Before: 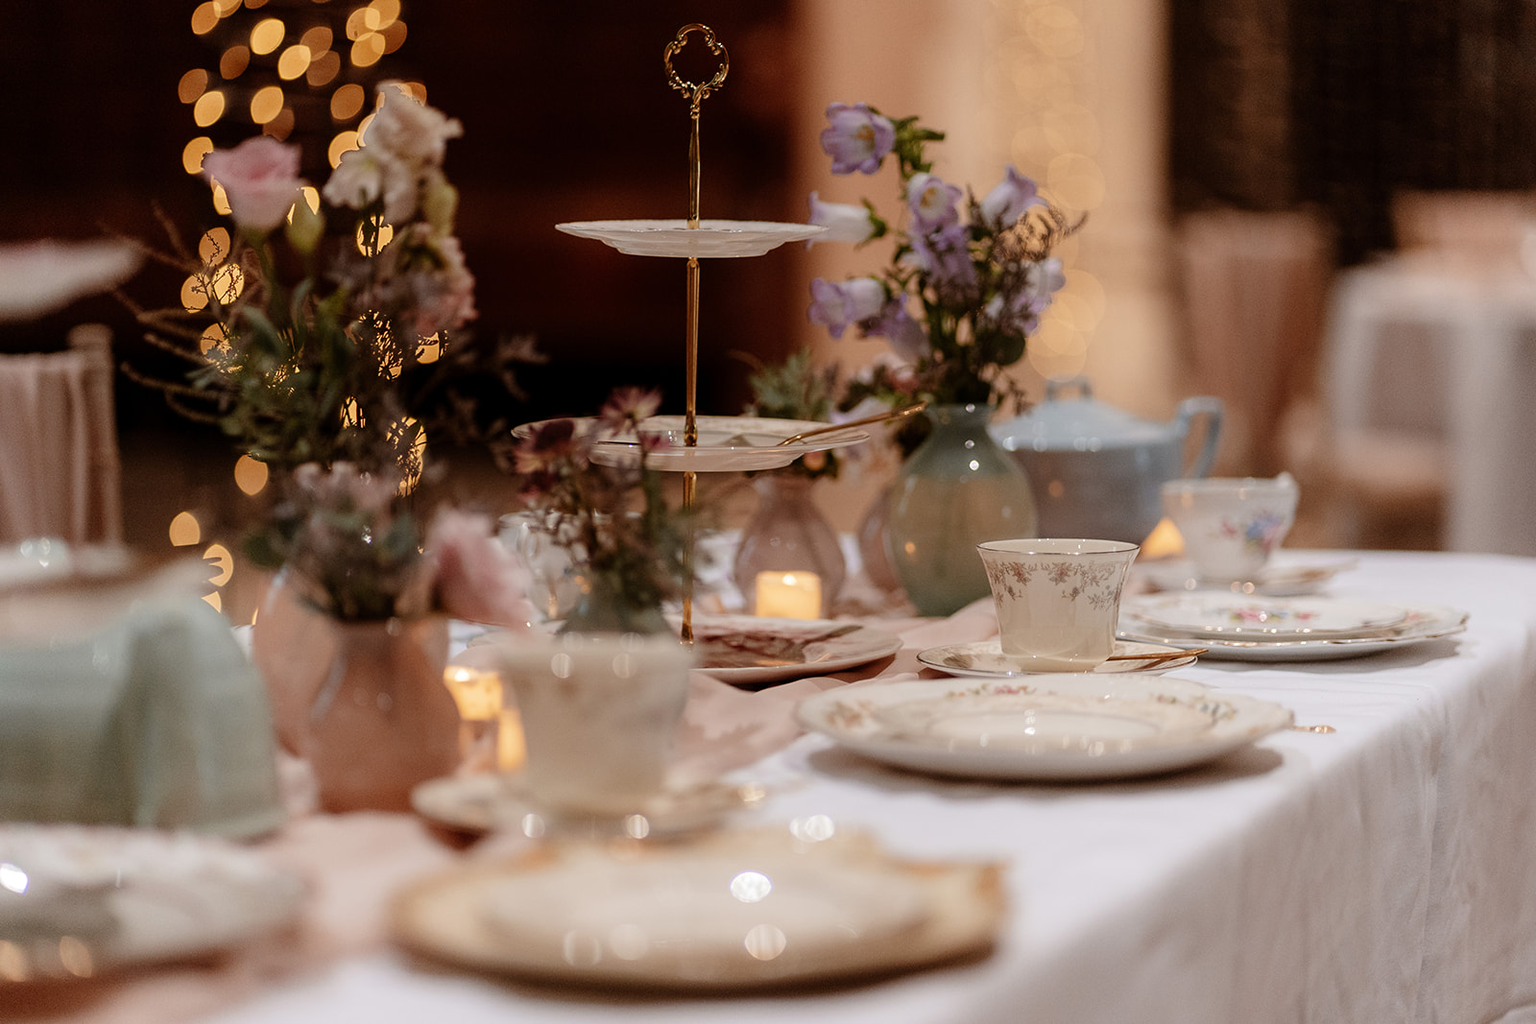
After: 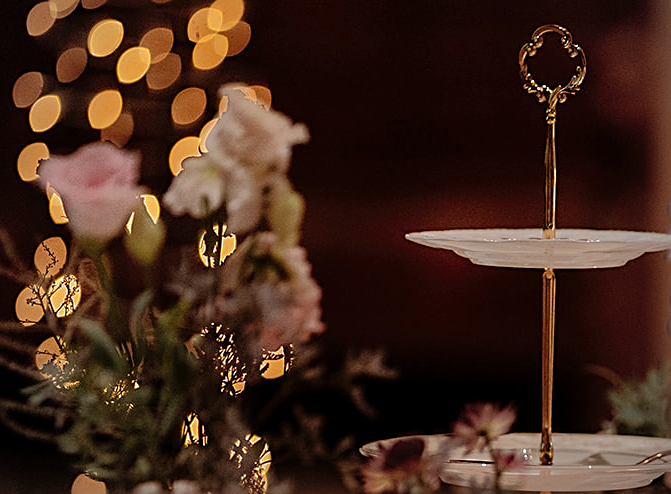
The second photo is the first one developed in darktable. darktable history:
shadows and highlights: shadows 40, highlights -60
crop and rotate: left 10.817%, top 0.062%, right 47.194%, bottom 53.626%
sharpen: on, module defaults
vignetting: fall-off radius 60.92%
tone equalizer: -8 EV -0.417 EV, -7 EV -0.389 EV, -6 EV -0.333 EV, -5 EV -0.222 EV, -3 EV 0.222 EV, -2 EV 0.333 EV, -1 EV 0.389 EV, +0 EV 0.417 EV, edges refinement/feathering 500, mask exposure compensation -1.57 EV, preserve details no
